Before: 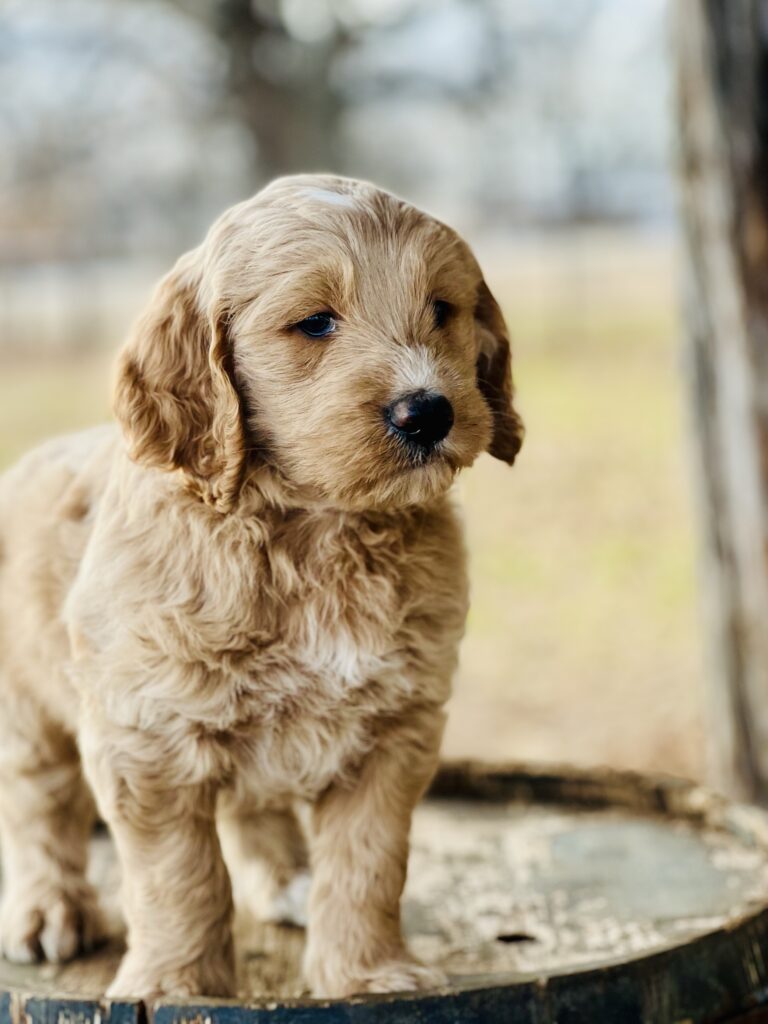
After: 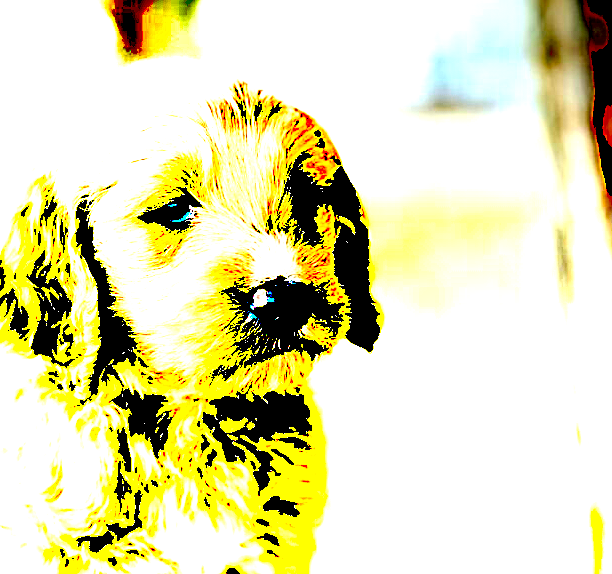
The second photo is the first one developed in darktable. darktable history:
local contrast: detail 110%
sharpen: on, module defaults
exposure: black level correction 0.099, exposure 2.935 EV, compensate highlight preservation false
color zones: curves: ch0 [(0.068, 0.464) (0.25, 0.5) (0.48, 0.508) (0.75, 0.536) (0.886, 0.476) (0.967, 0.456)]; ch1 [(0.066, 0.456) (0.25, 0.5) (0.616, 0.508) (0.746, 0.56) (0.934, 0.444)]
crop: left 18.386%, top 11.12%, right 1.846%, bottom 32.76%
